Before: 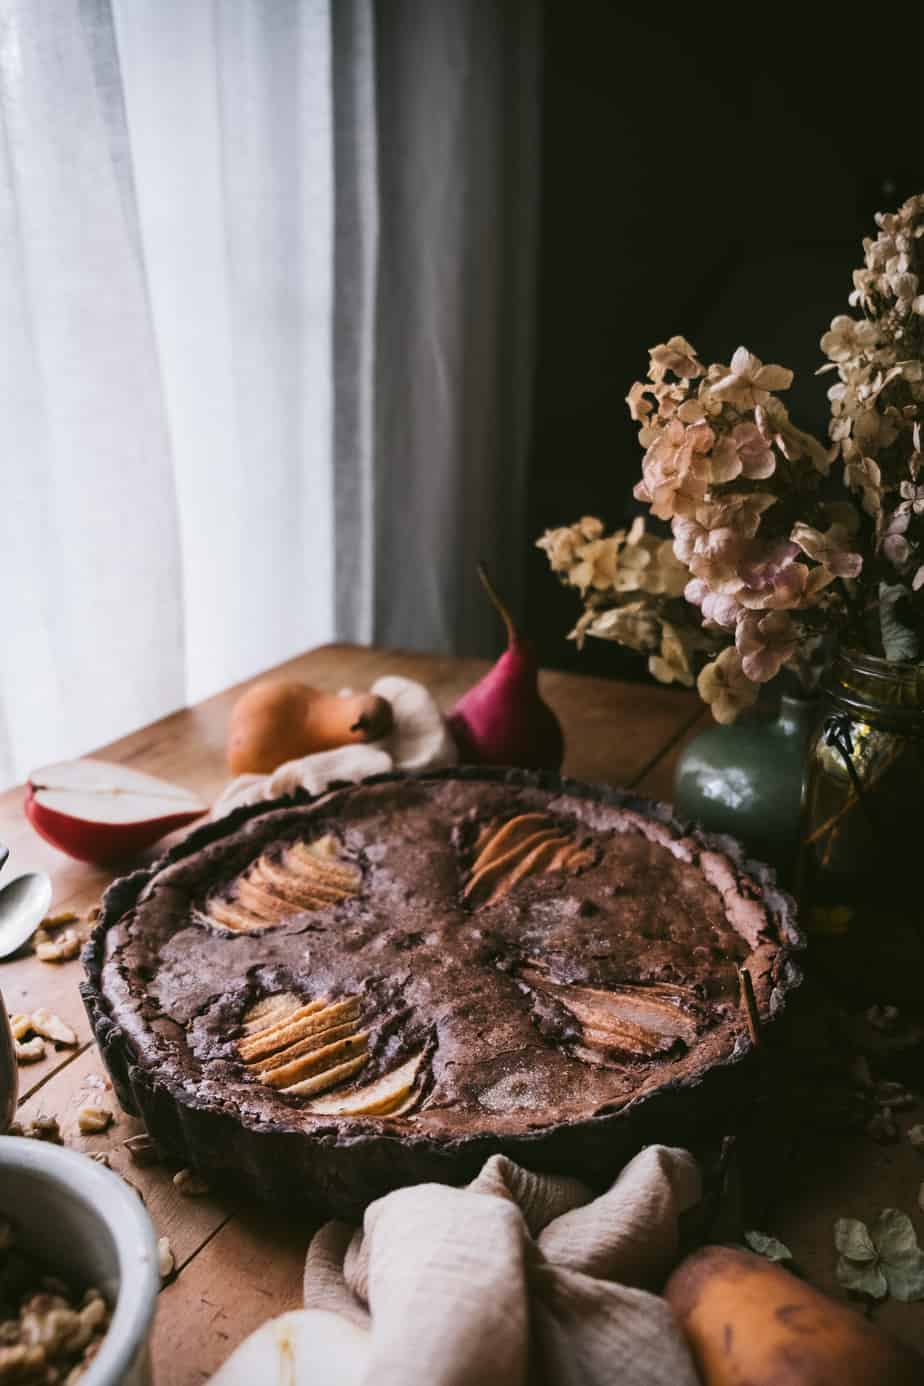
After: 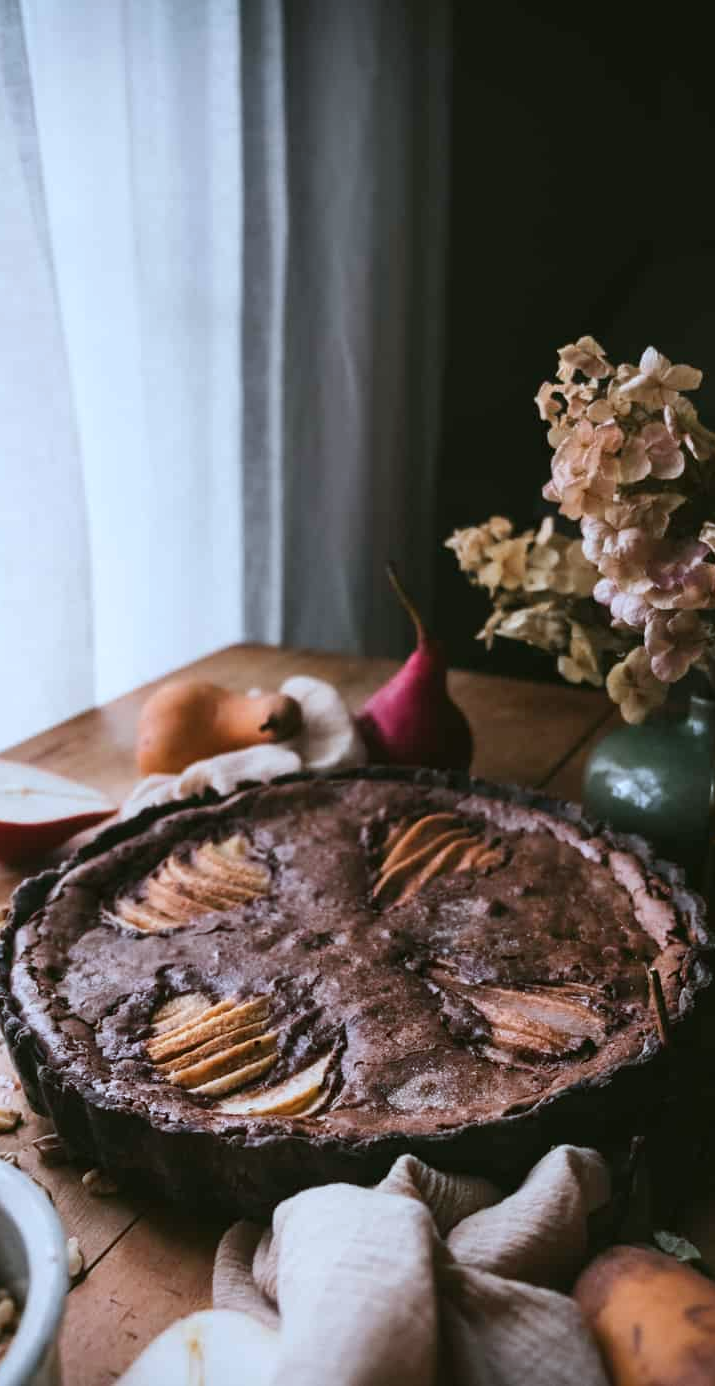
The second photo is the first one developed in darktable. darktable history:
color correction: highlights a* -4.18, highlights b* -10.81
crop: left 9.88%, right 12.664%
